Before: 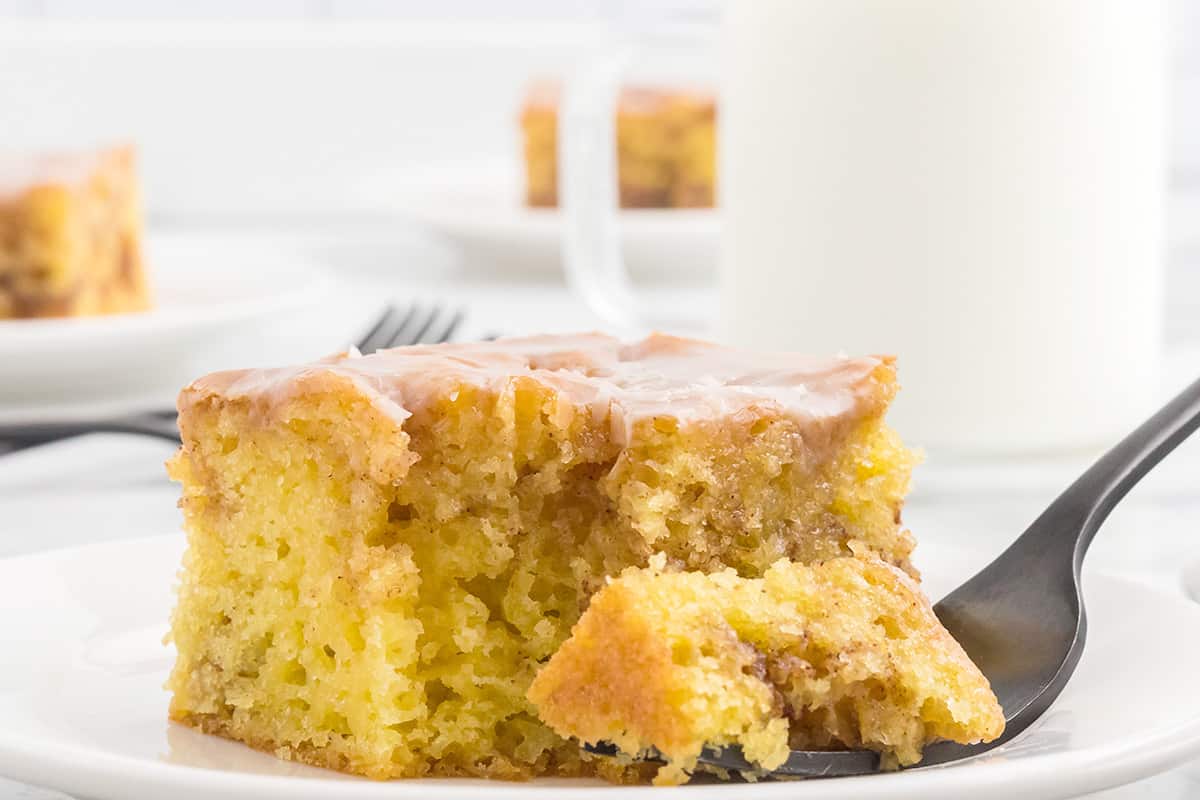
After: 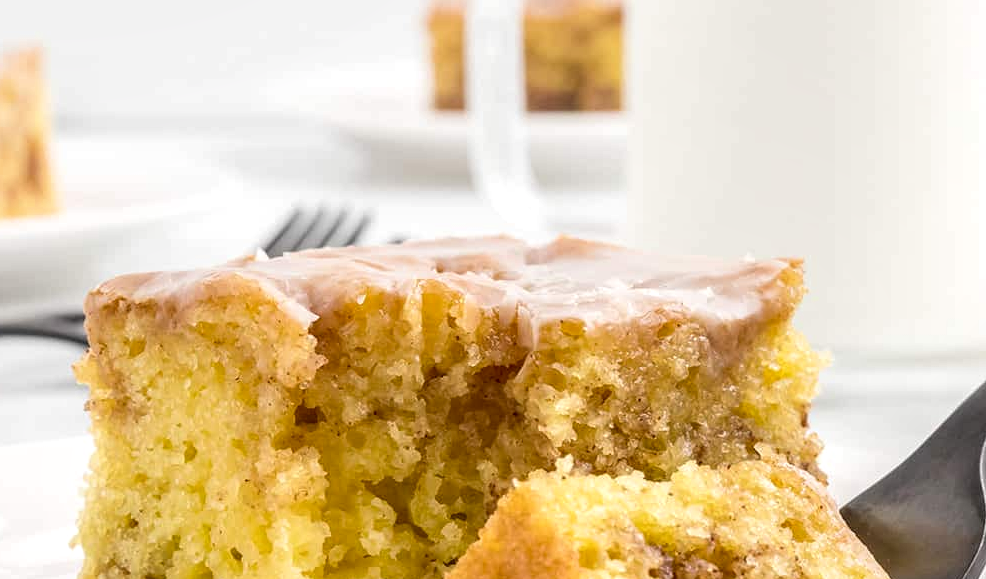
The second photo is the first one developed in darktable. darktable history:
local contrast: detail 144%
crop: left 7.805%, top 12.16%, right 10.021%, bottom 15.394%
